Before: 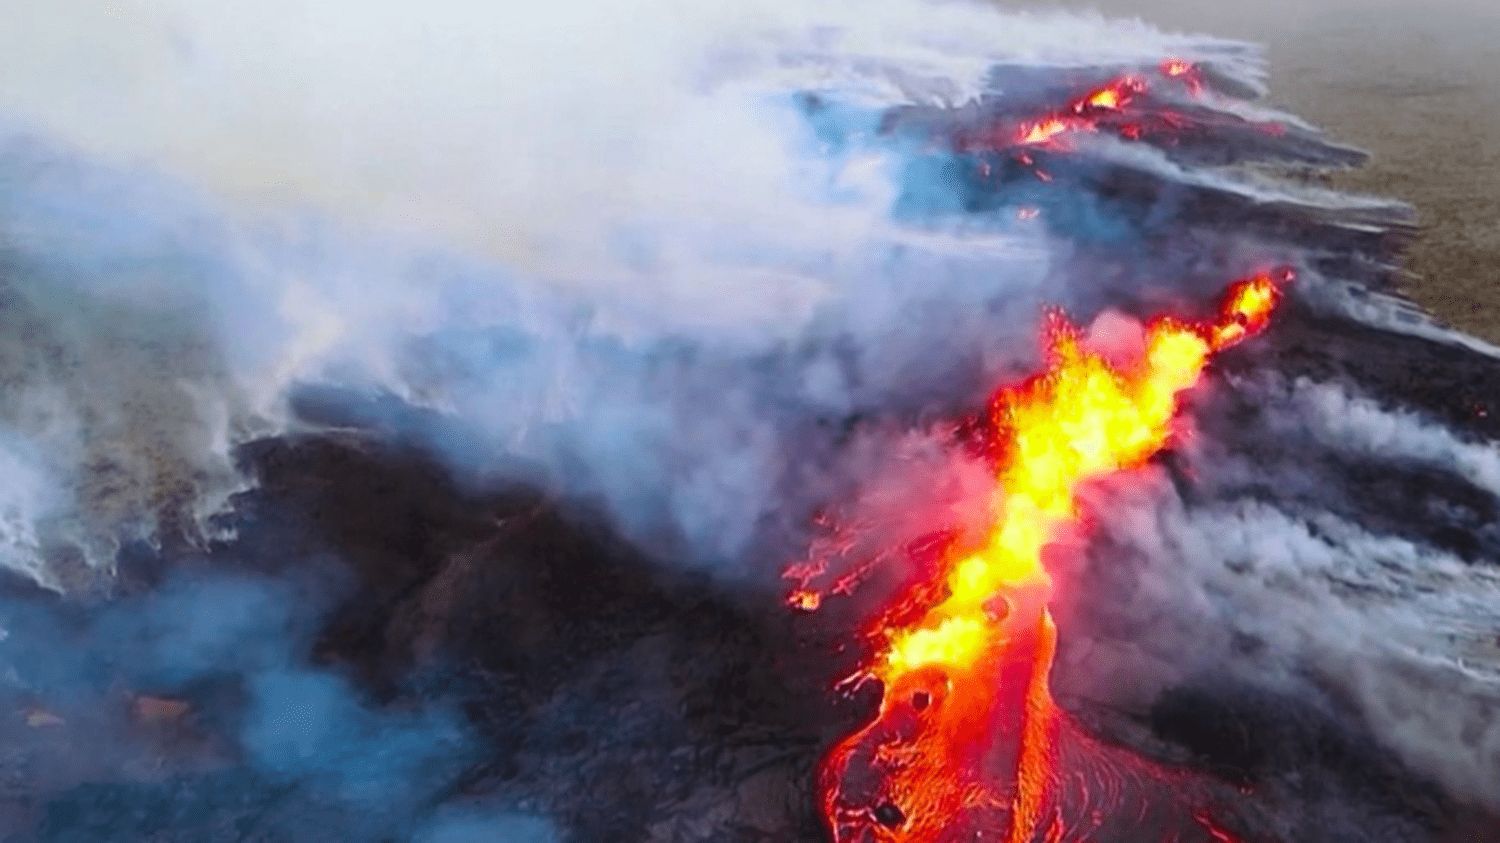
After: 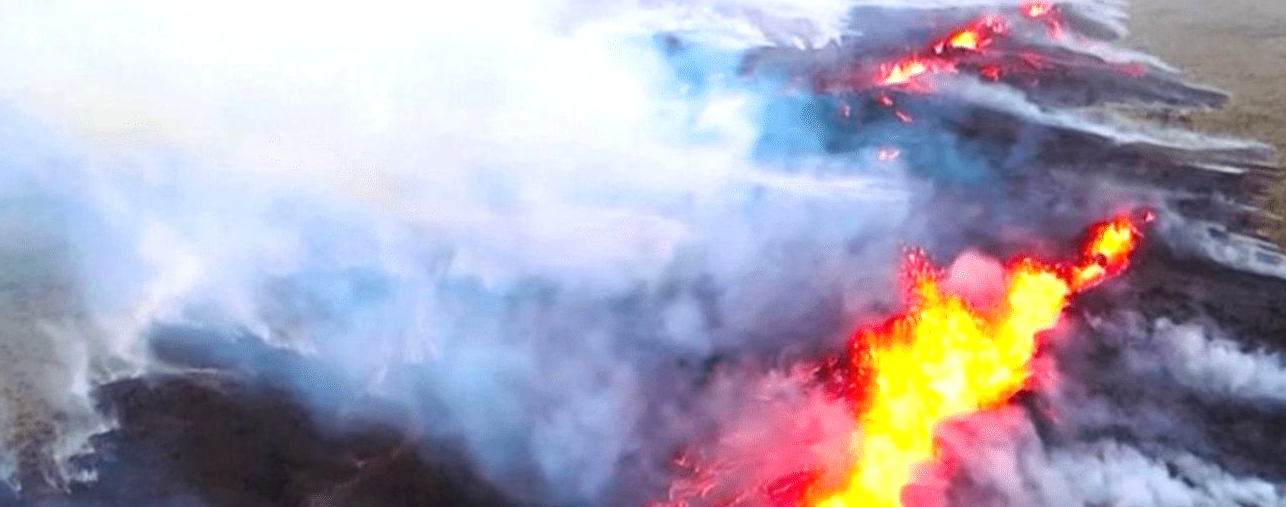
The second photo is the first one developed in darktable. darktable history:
crop and rotate: left 9.397%, top 7.083%, right 4.815%, bottom 32.739%
exposure: exposure 0.566 EV, compensate highlight preservation false
